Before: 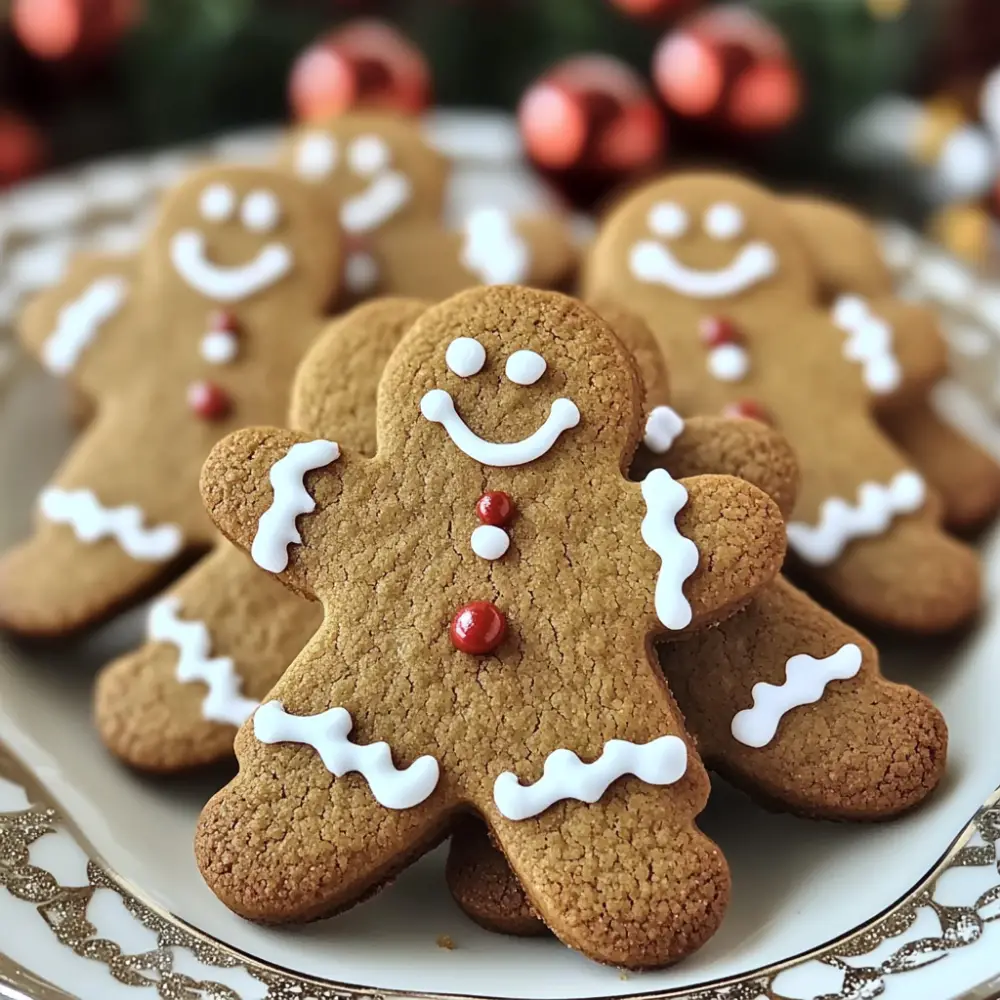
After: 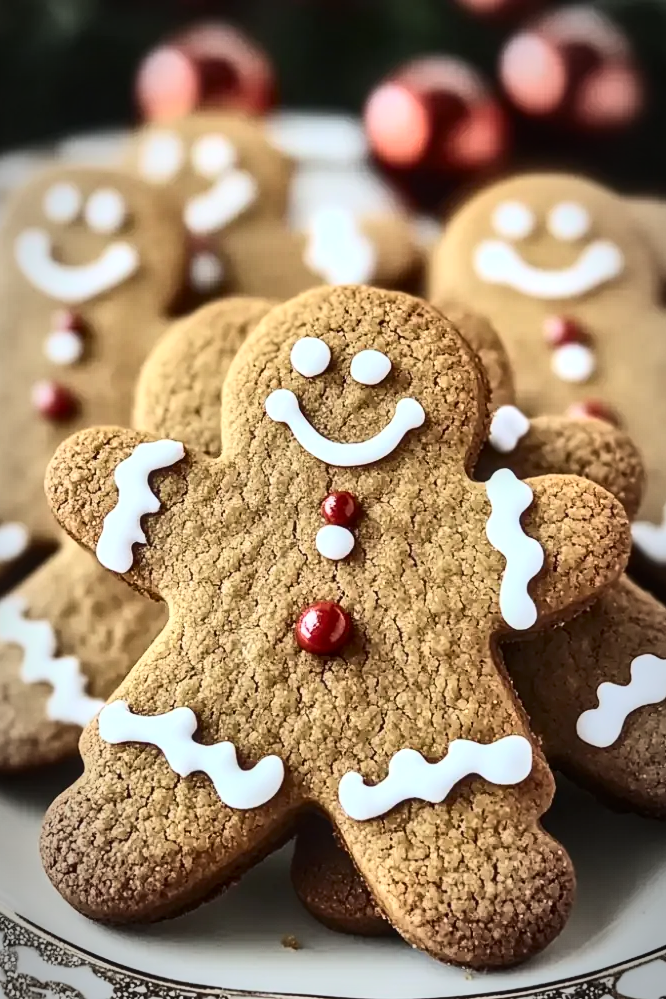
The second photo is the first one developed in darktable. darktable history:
contrast brightness saturation: contrast 0.394, brightness 0.107
local contrast: on, module defaults
vignetting: automatic ratio true
crop and rotate: left 15.521%, right 17.792%
